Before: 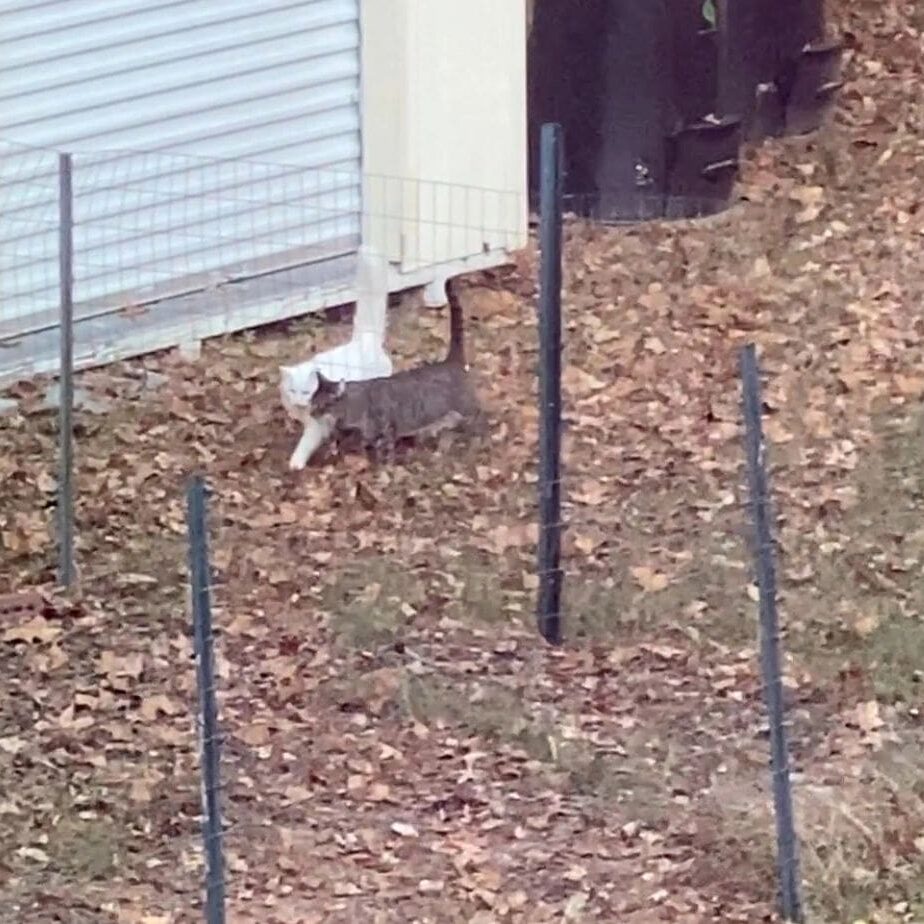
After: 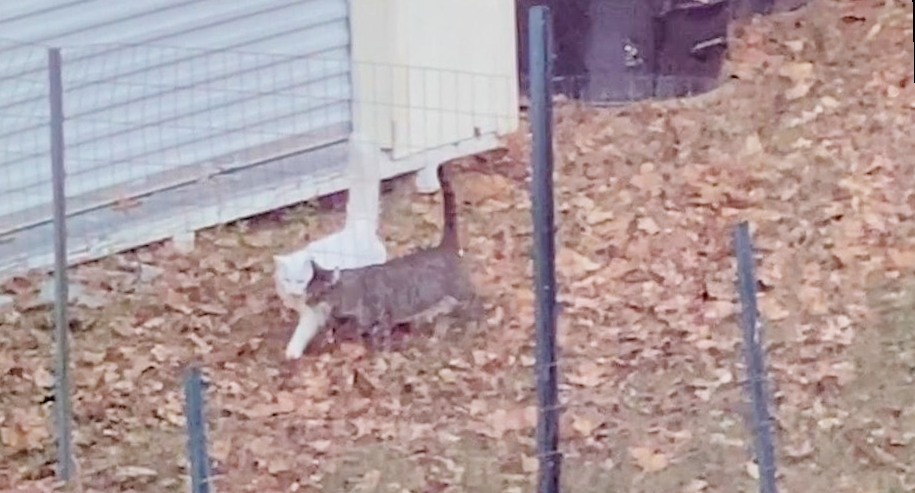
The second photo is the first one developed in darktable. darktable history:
crop and rotate: top 10.605%, bottom 33.274%
filmic rgb: black relative exposure -7.65 EV, white relative exposure 4.56 EV, hardness 3.61
exposure: black level correction 0, exposure 1.1 EV, compensate exposure bias true, compensate highlight preservation false
shadows and highlights: shadows 40, highlights -60
rotate and perspective: rotation -1.42°, crop left 0.016, crop right 0.984, crop top 0.035, crop bottom 0.965
white balance: red 1.004, blue 1.024
